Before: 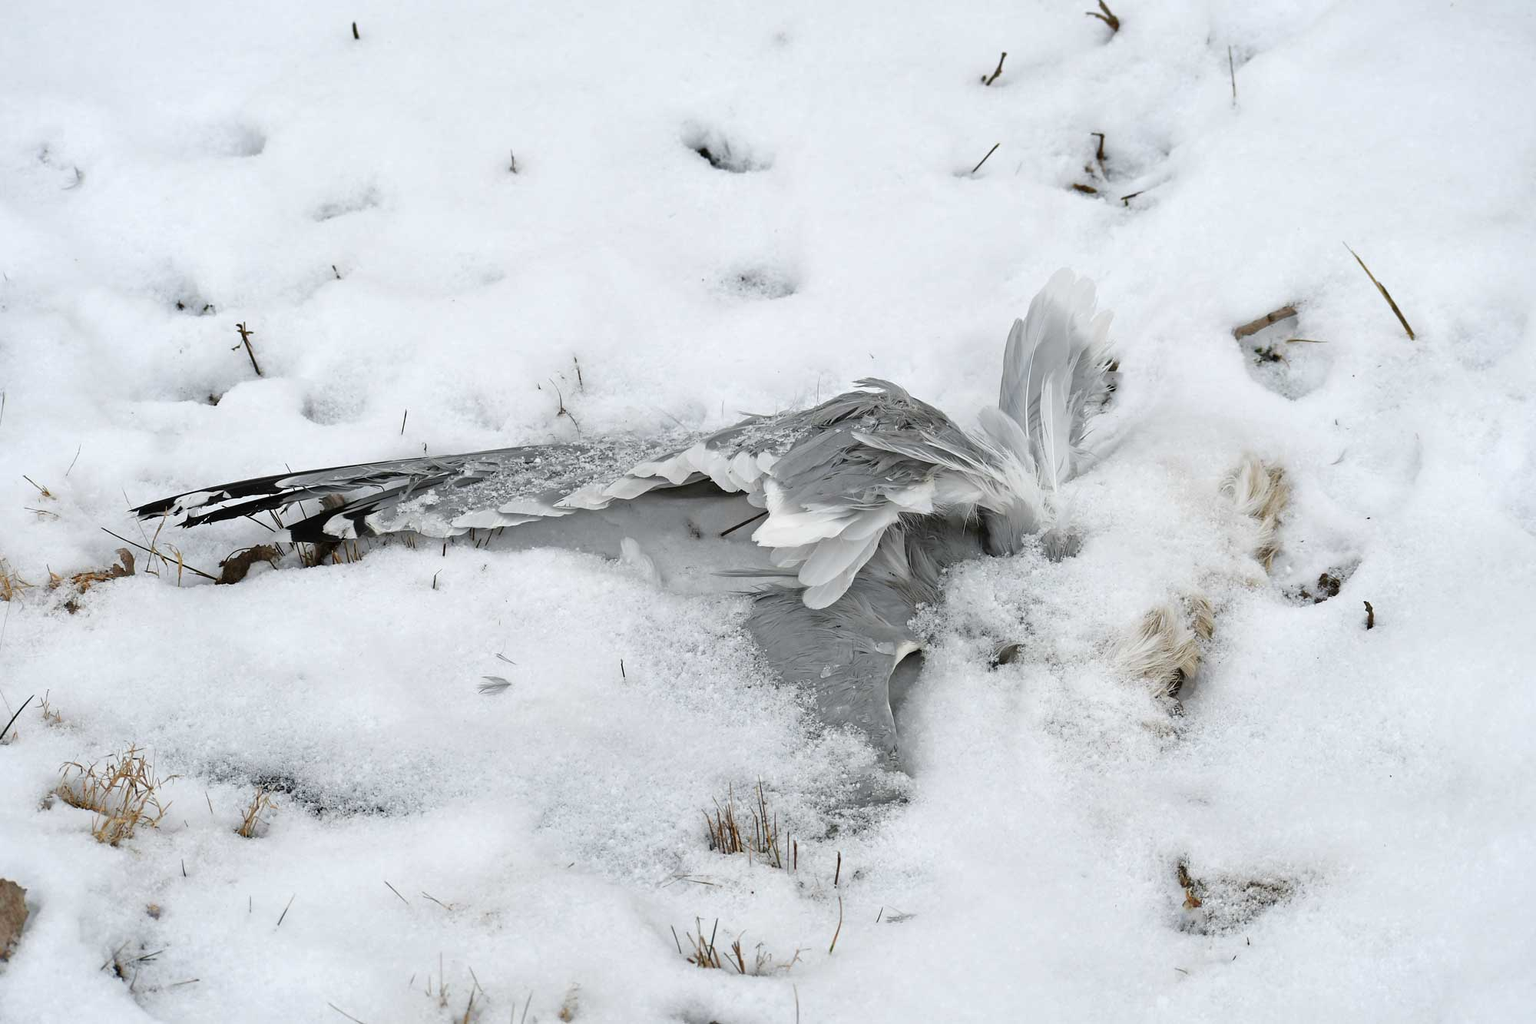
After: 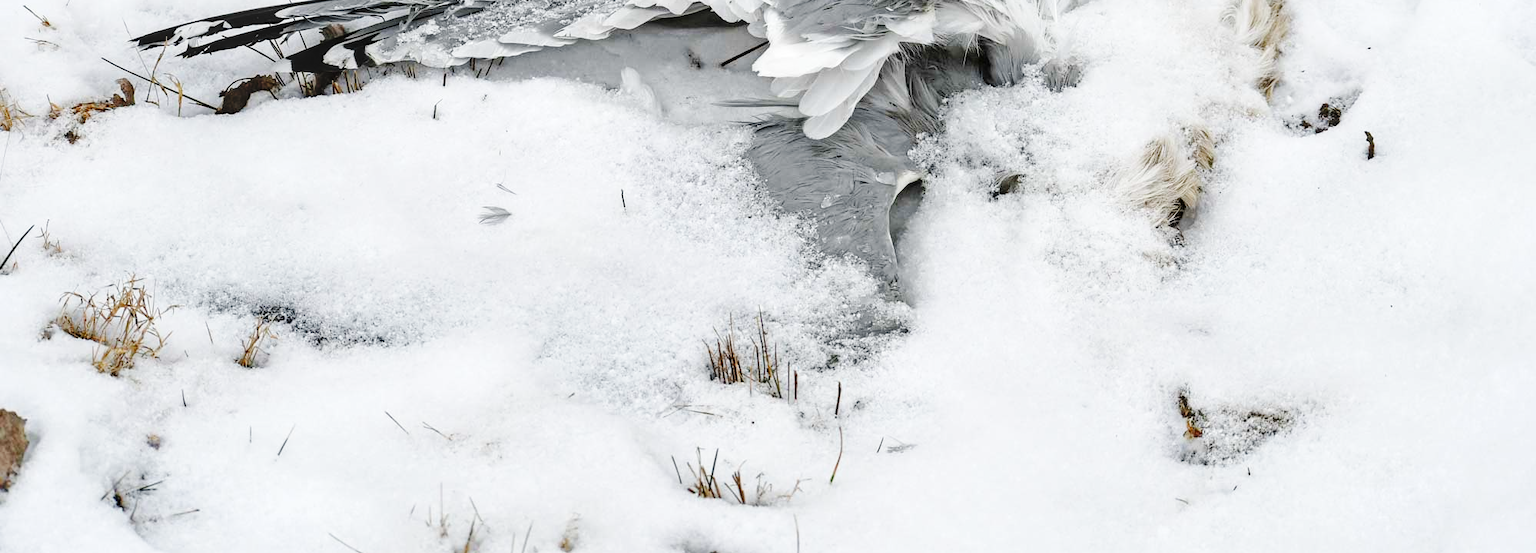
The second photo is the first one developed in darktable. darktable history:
crop and rotate: top 45.921%, right 0.048%
base curve: curves: ch0 [(0, 0) (0.036, 0.025) (0.121, 0.166) (0.206, 0.329) (0.605, 0.79) (1, 1)], preserve colors none
local contrast: on, module defaults
